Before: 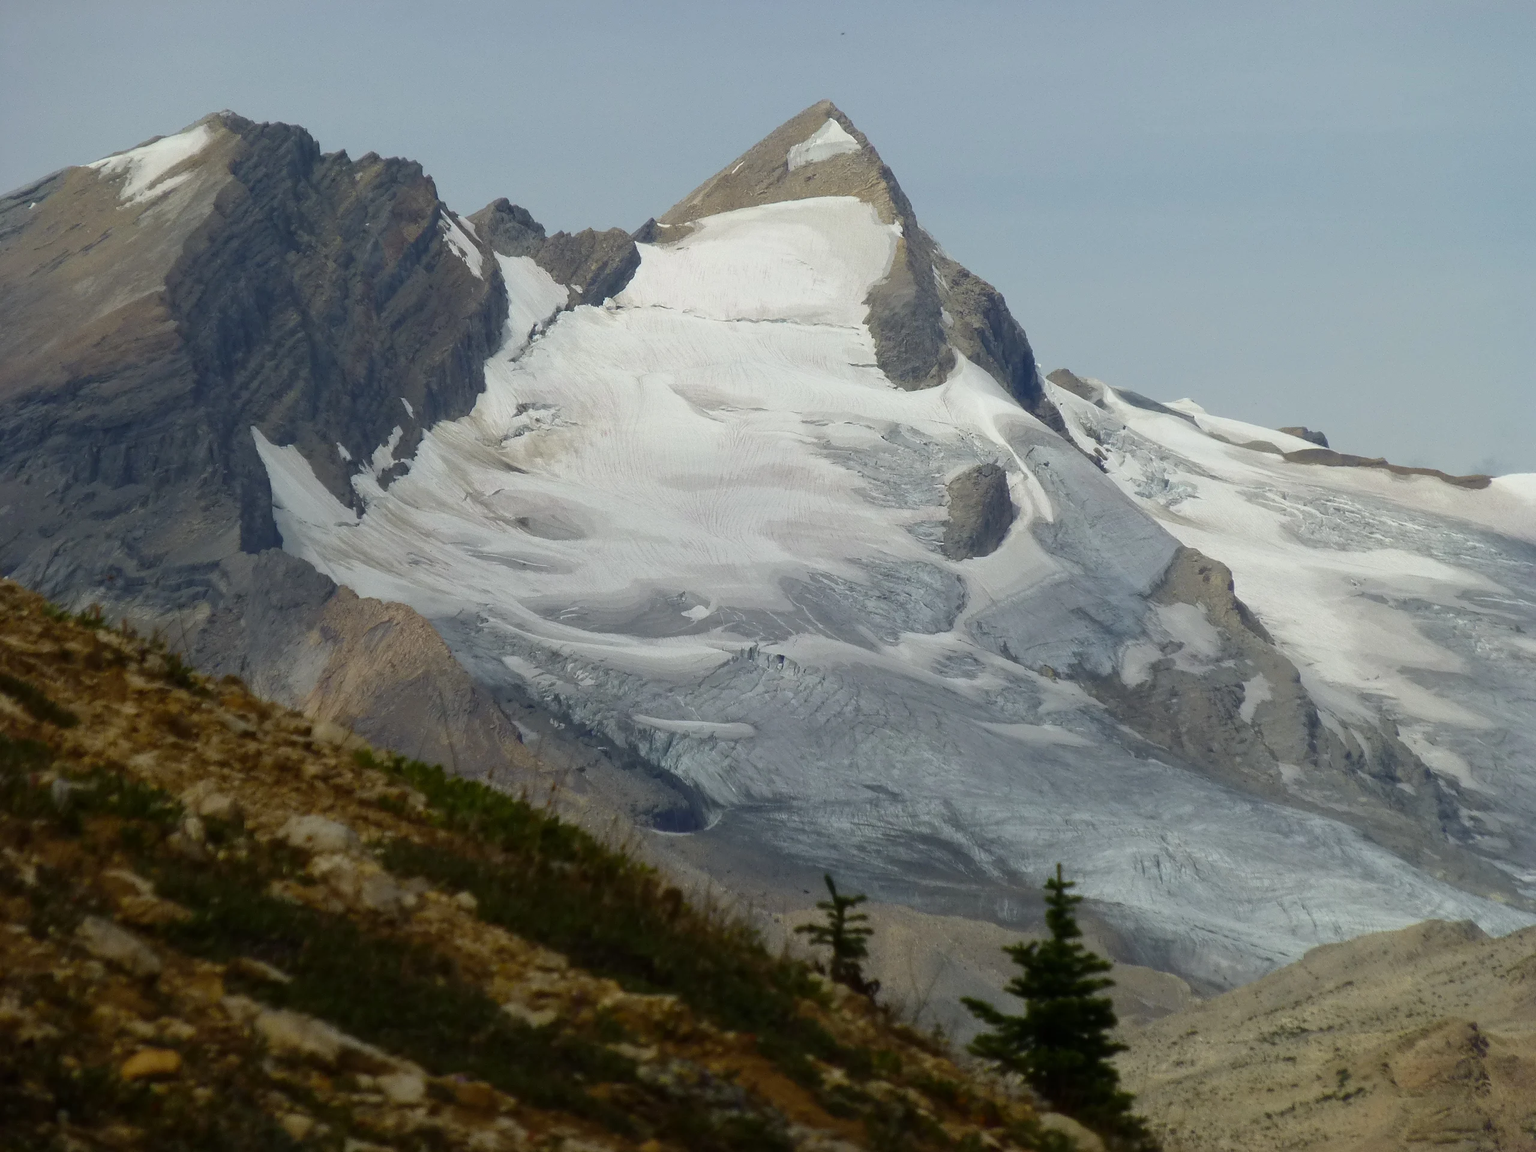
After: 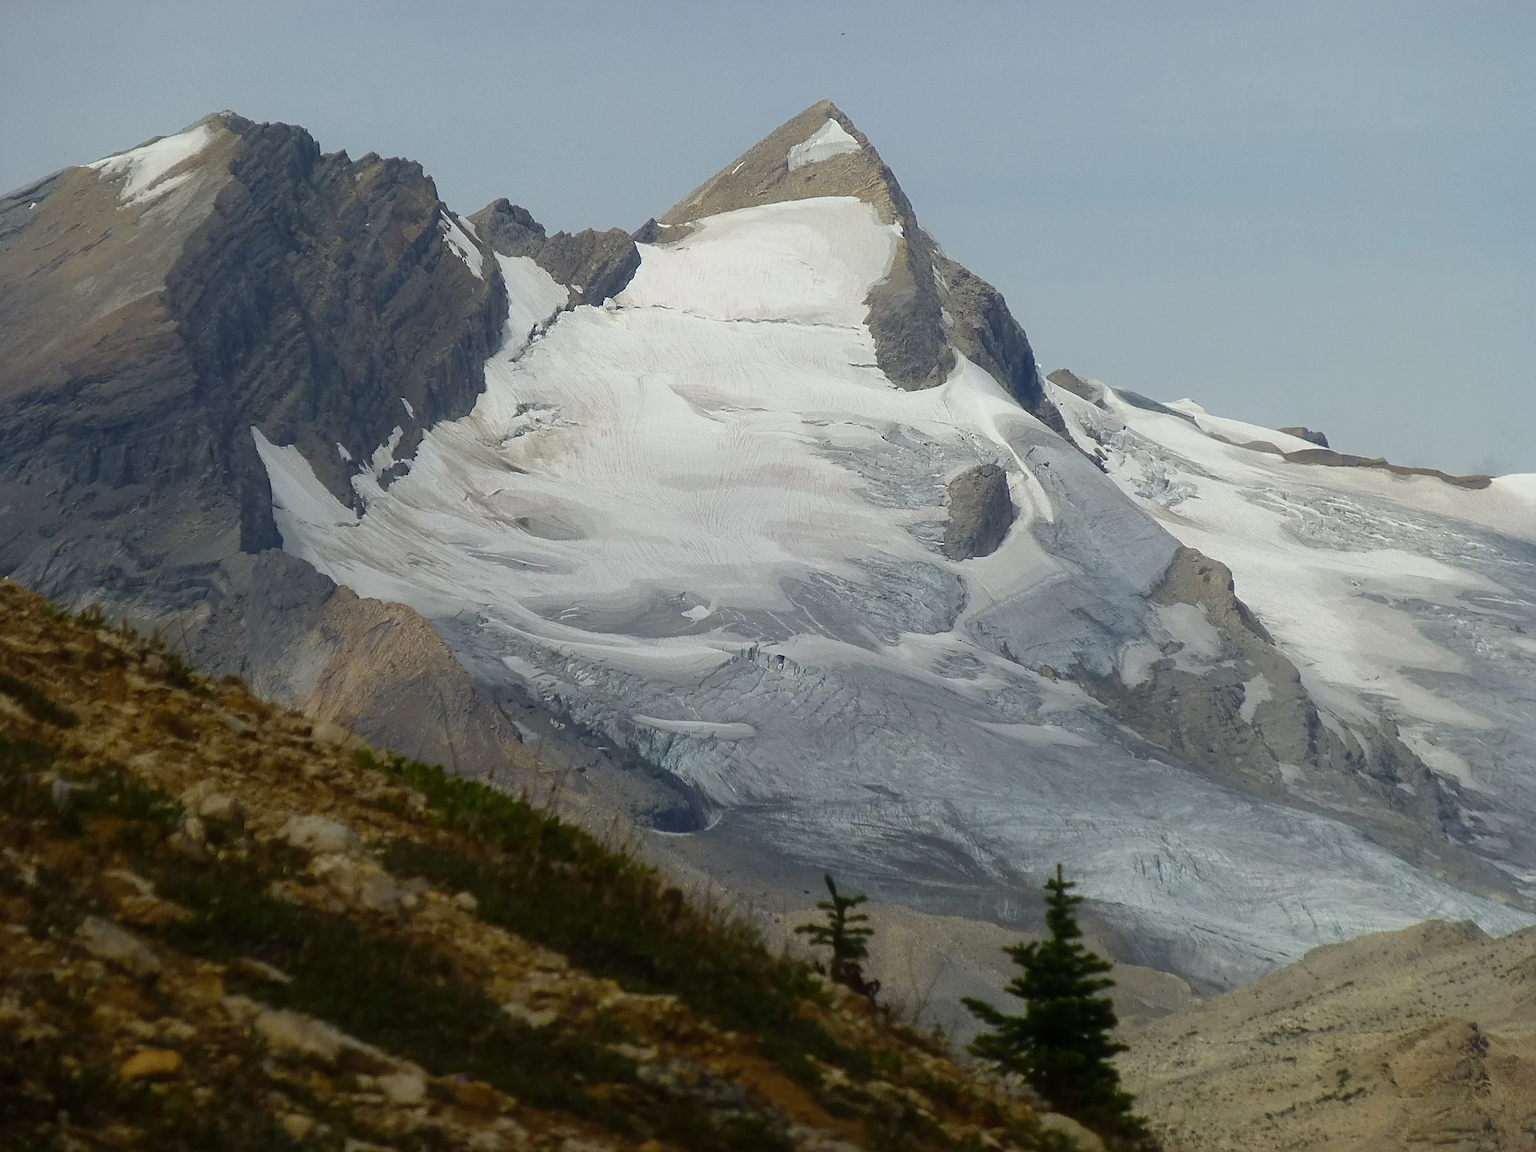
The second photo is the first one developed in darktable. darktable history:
contrast equalizer: y [[0.5, 0.5, 0.472, 0.5, 0.5, 0.5], [0.5 ×6], [0.5 ×6], [0 ×6], [0 ×6]]
sharpen: on, module defaults
